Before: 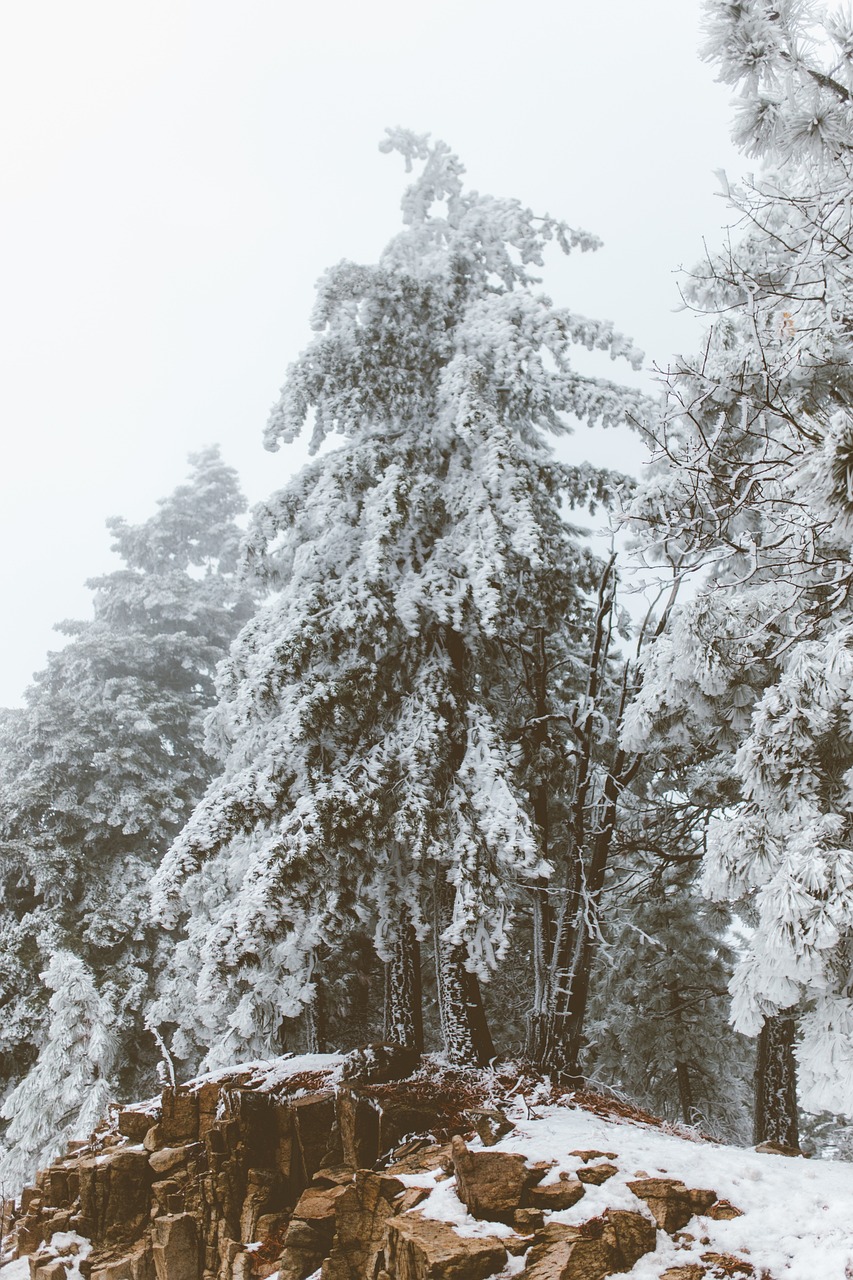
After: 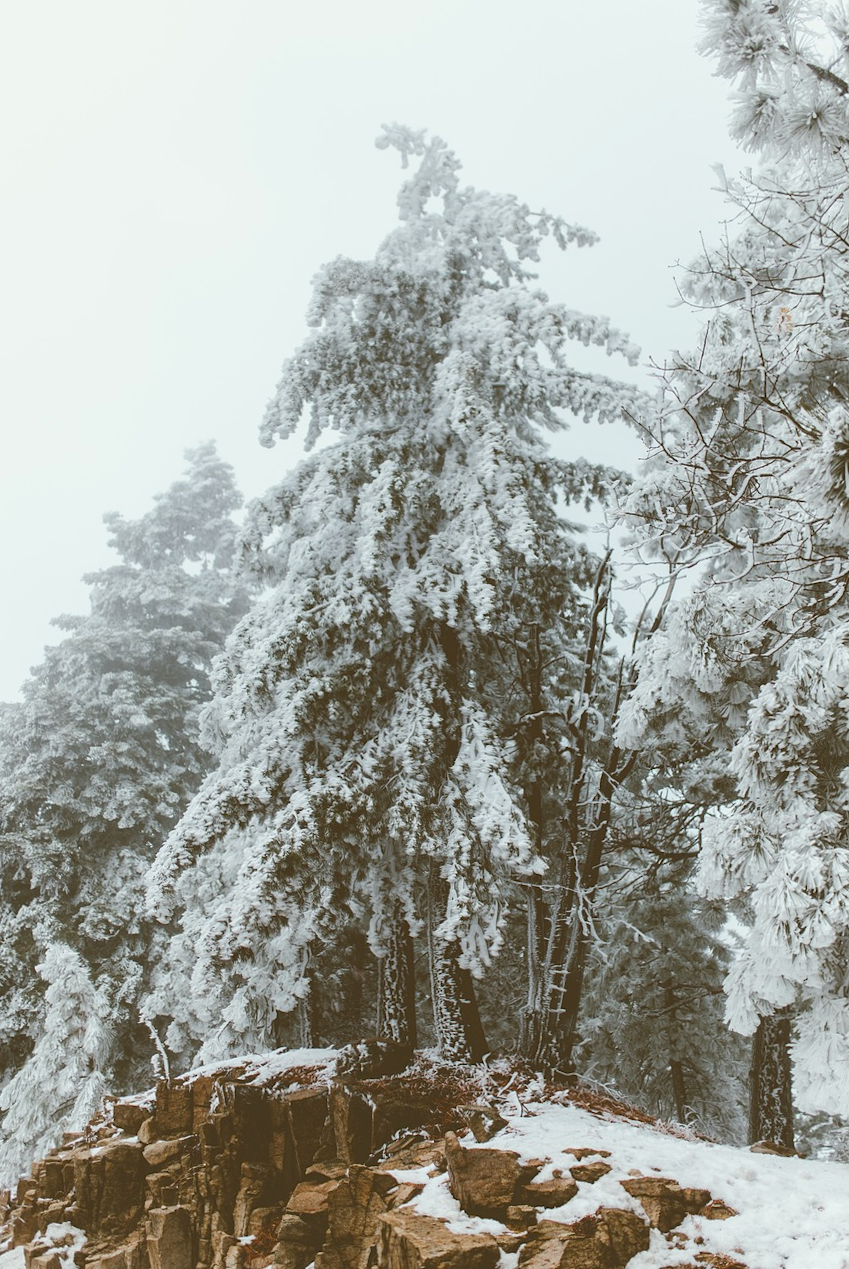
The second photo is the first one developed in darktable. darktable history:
color balance: lift [1.004, 1.002, 1.002, 0.998], gamma [1, 1.007, 1.002, 0.993], gain [1, 0.977, 1.013, 1.023], contrast -3.64%
rotate and perspective: rotation 0.192°, lens shift (horizontal) -0.015, crop left 0.005, crop right 0.996, crop top 0.006, crop bottom 0.99
white balance: red 1.009, blue 0.985
